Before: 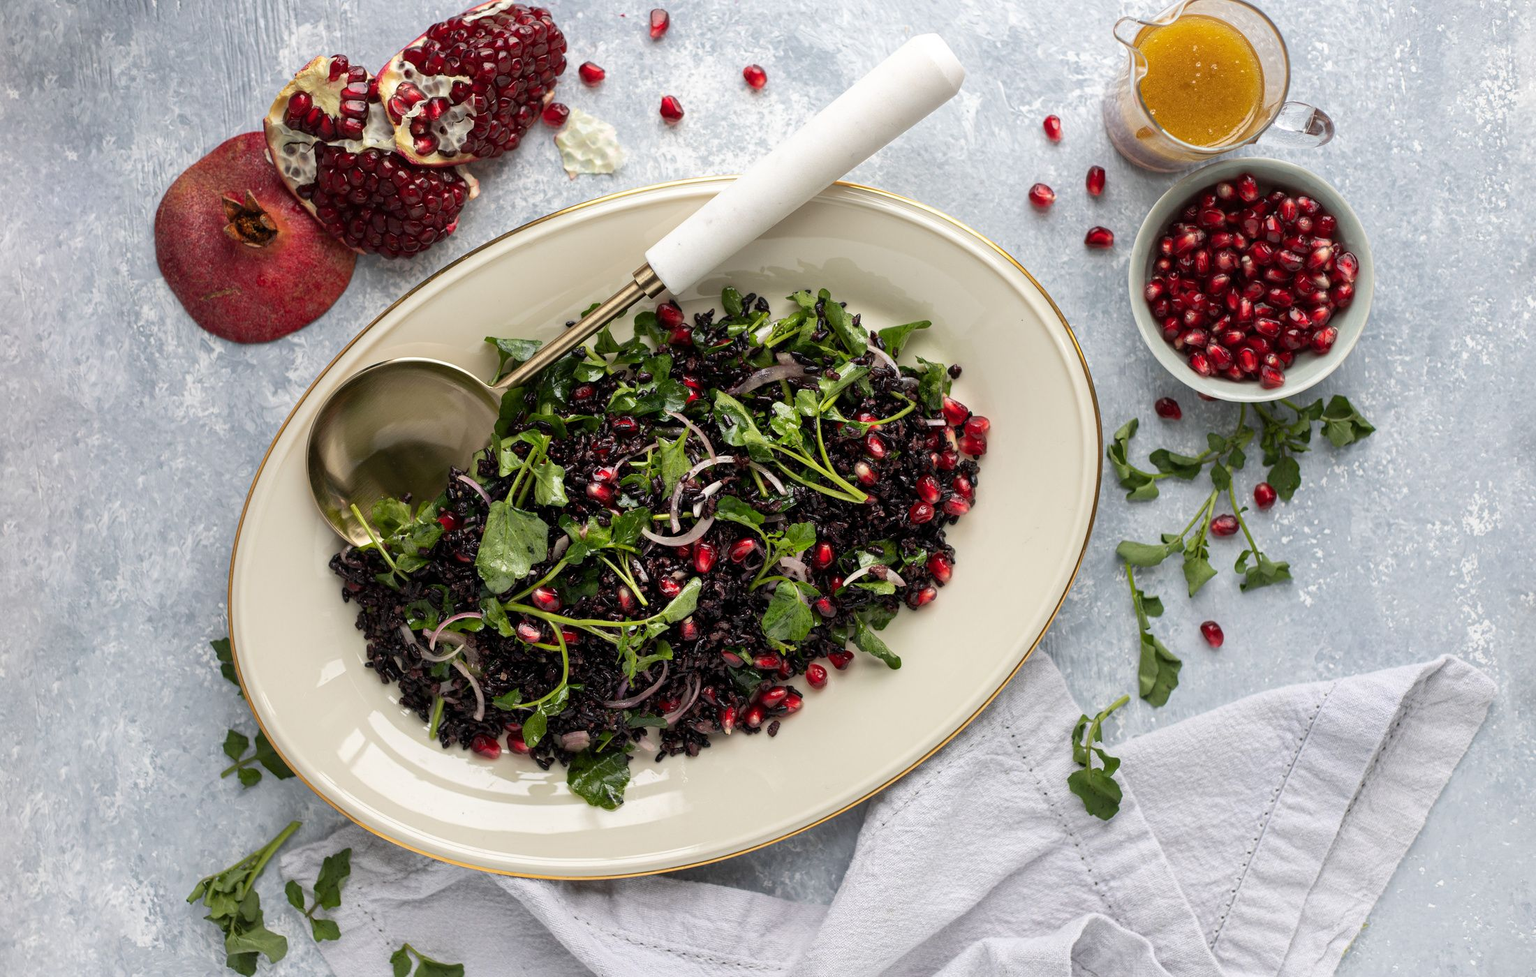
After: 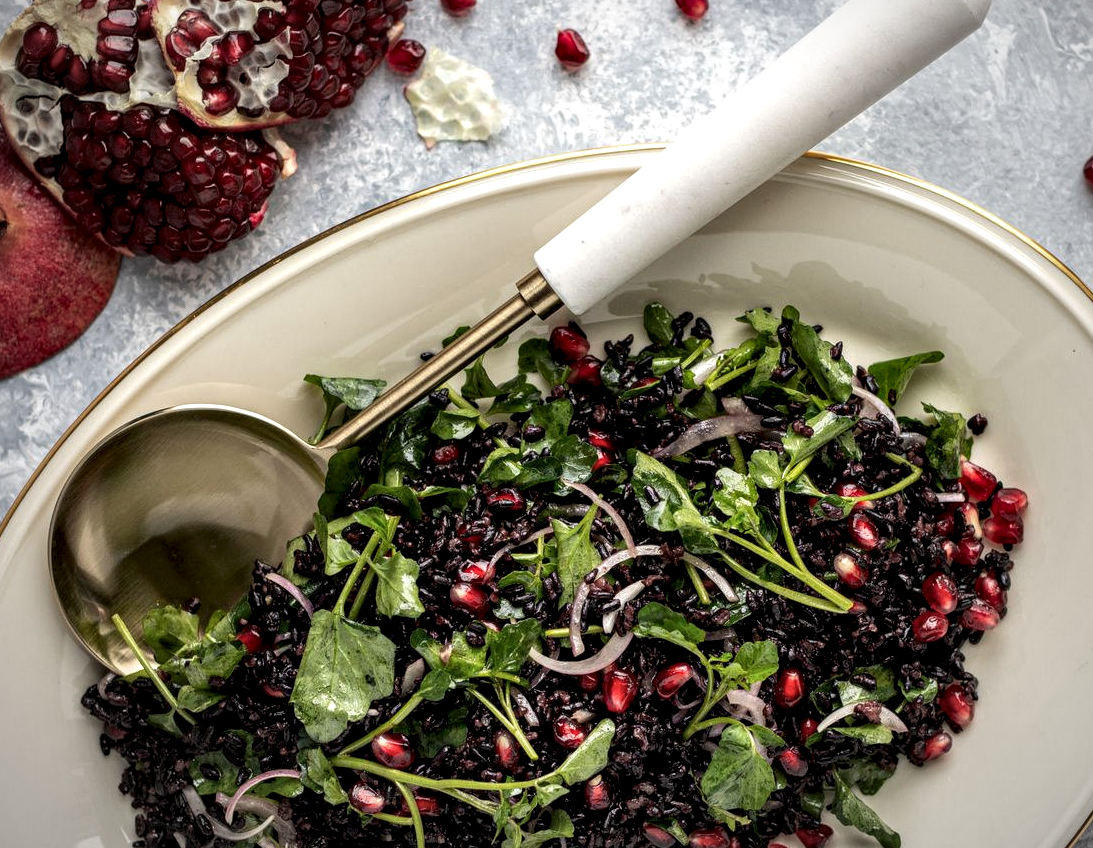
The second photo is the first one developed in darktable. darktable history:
local contrast: highlights 60%, shadows 63%, detail 160%
crop: left 17.749%, top 7.747%, right 32.543%, bottom 31.638%
vignetting: fall-off radius 68.91%, automatic ratio true
